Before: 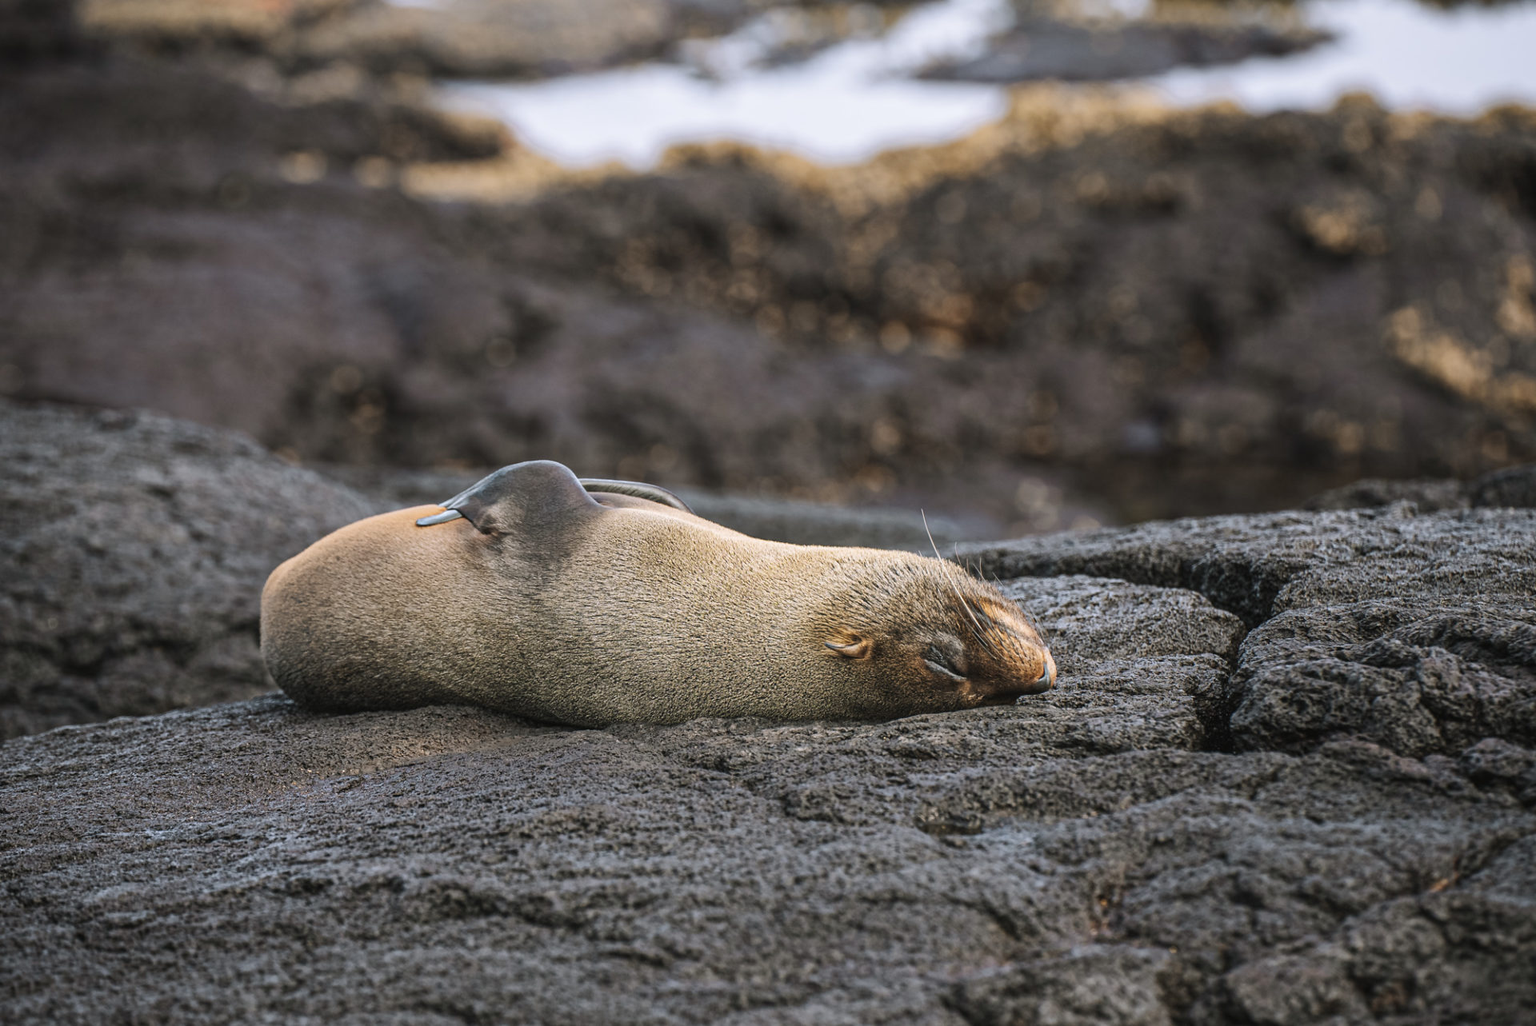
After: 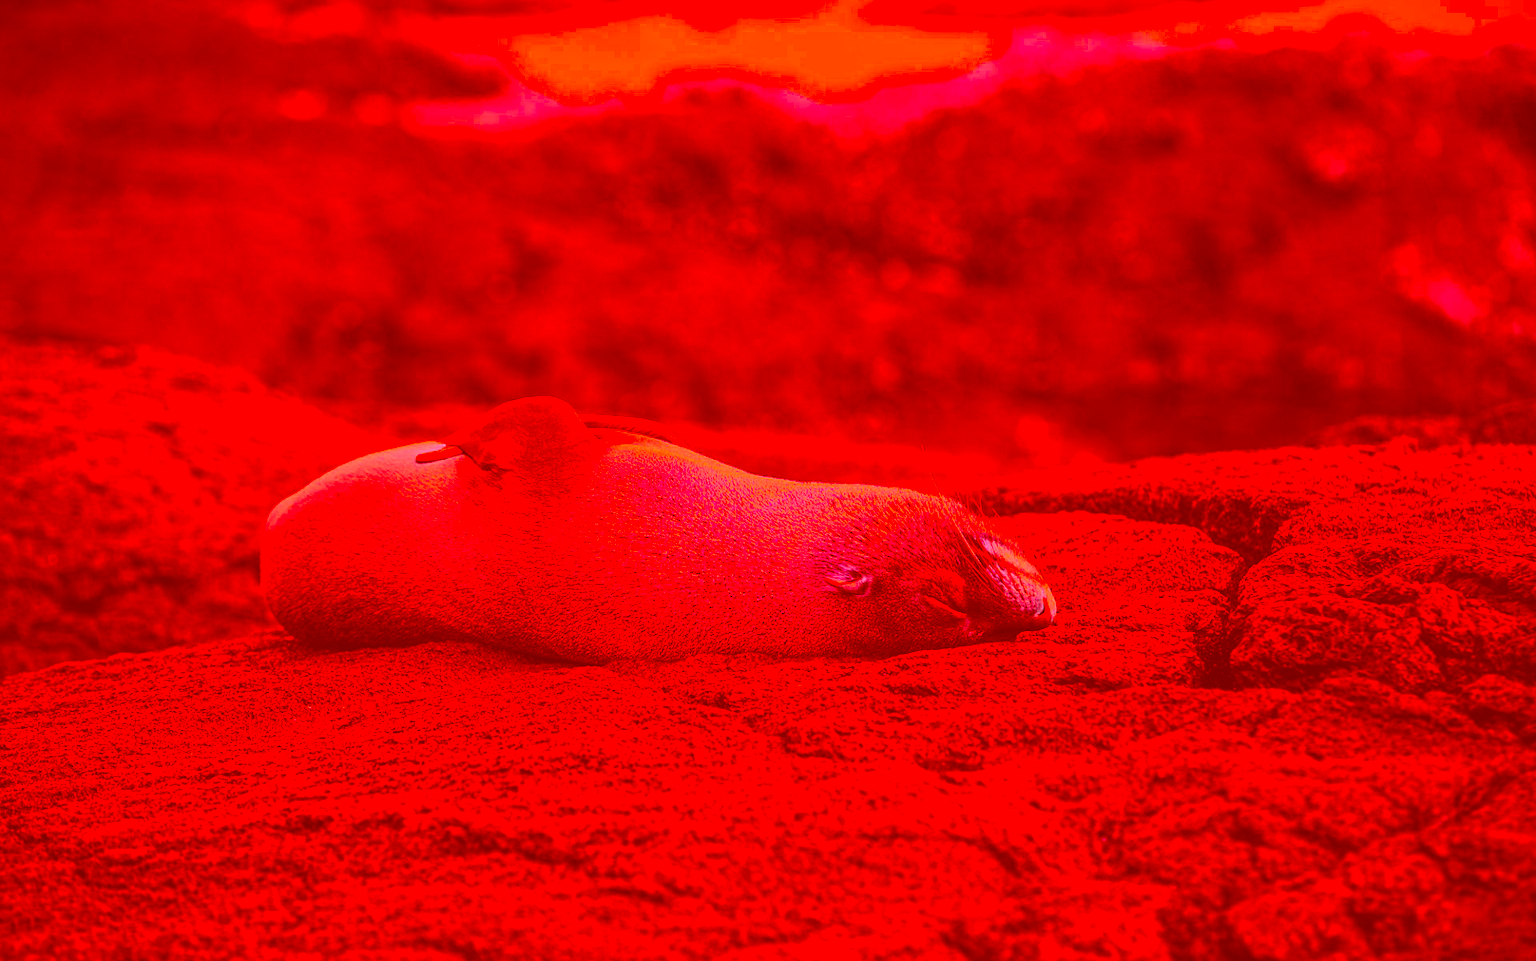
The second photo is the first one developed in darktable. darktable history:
crop and rotate: top 6.25%
color correction: highlights a* -39.68, highlights b* -40, shadows a* -40, shadows b* -40, saturation -3
